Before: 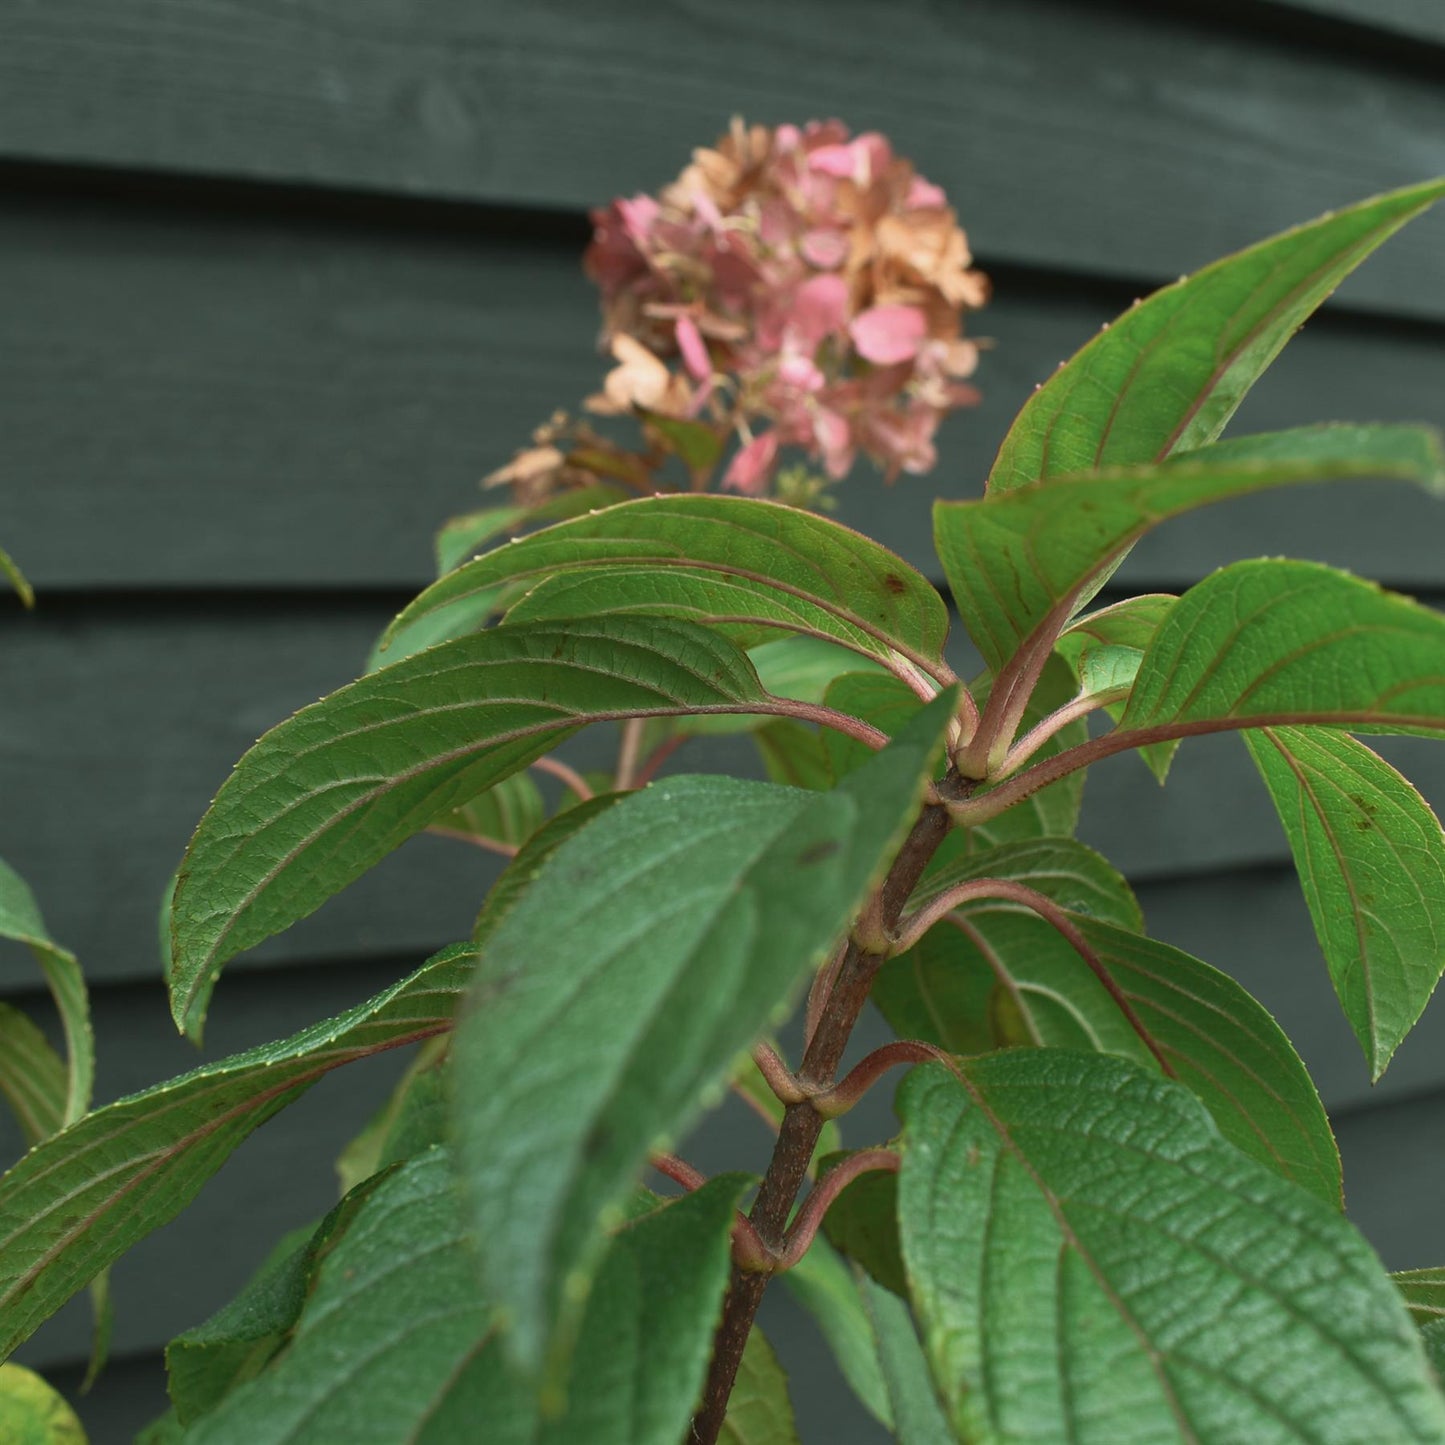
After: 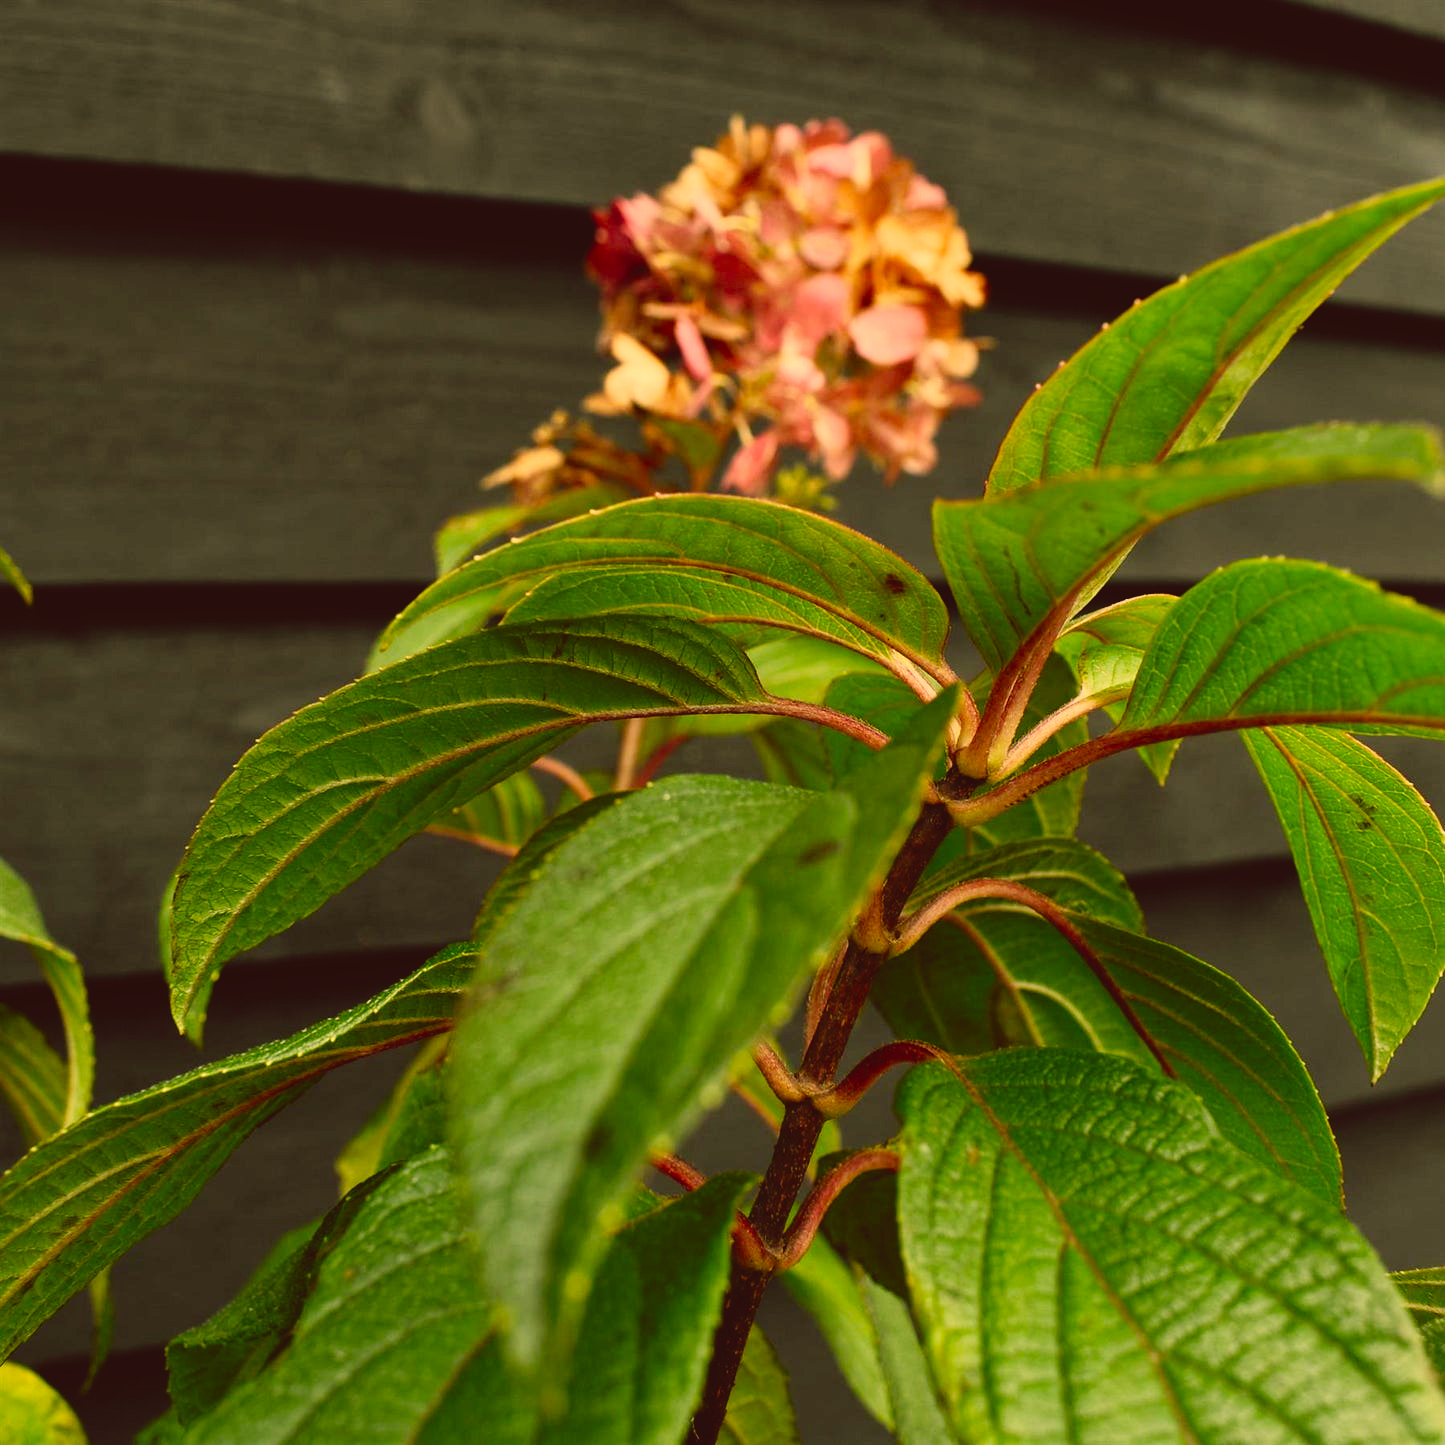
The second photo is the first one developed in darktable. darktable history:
color correction: highlights a* 9.98, highlights b* 38.38, shadows a* 14.03, shadows b* 3.41
exposure: black level correction 0.002, compensate highlight preservation false
tone curve: curves: ch0 [(0, 0) (0.003, 0.068) (0.011, 0.068) (0.025, 0.068) (0.044, 0.068) (0.069, 0.072) (0.1, 0.072) (0.136, 0.077) (0.177, 0.095) (0.224, 0.126) (0.277, 0.2) (0.335, 0.3) (0.399, 0.407) (0.468, 0.52) (0.543, 0.624) (0.623, 0.721) (0.709, 0.811) (0.801, 0.88) (0.898, 0.942) (1, 1)], preserve colors none
